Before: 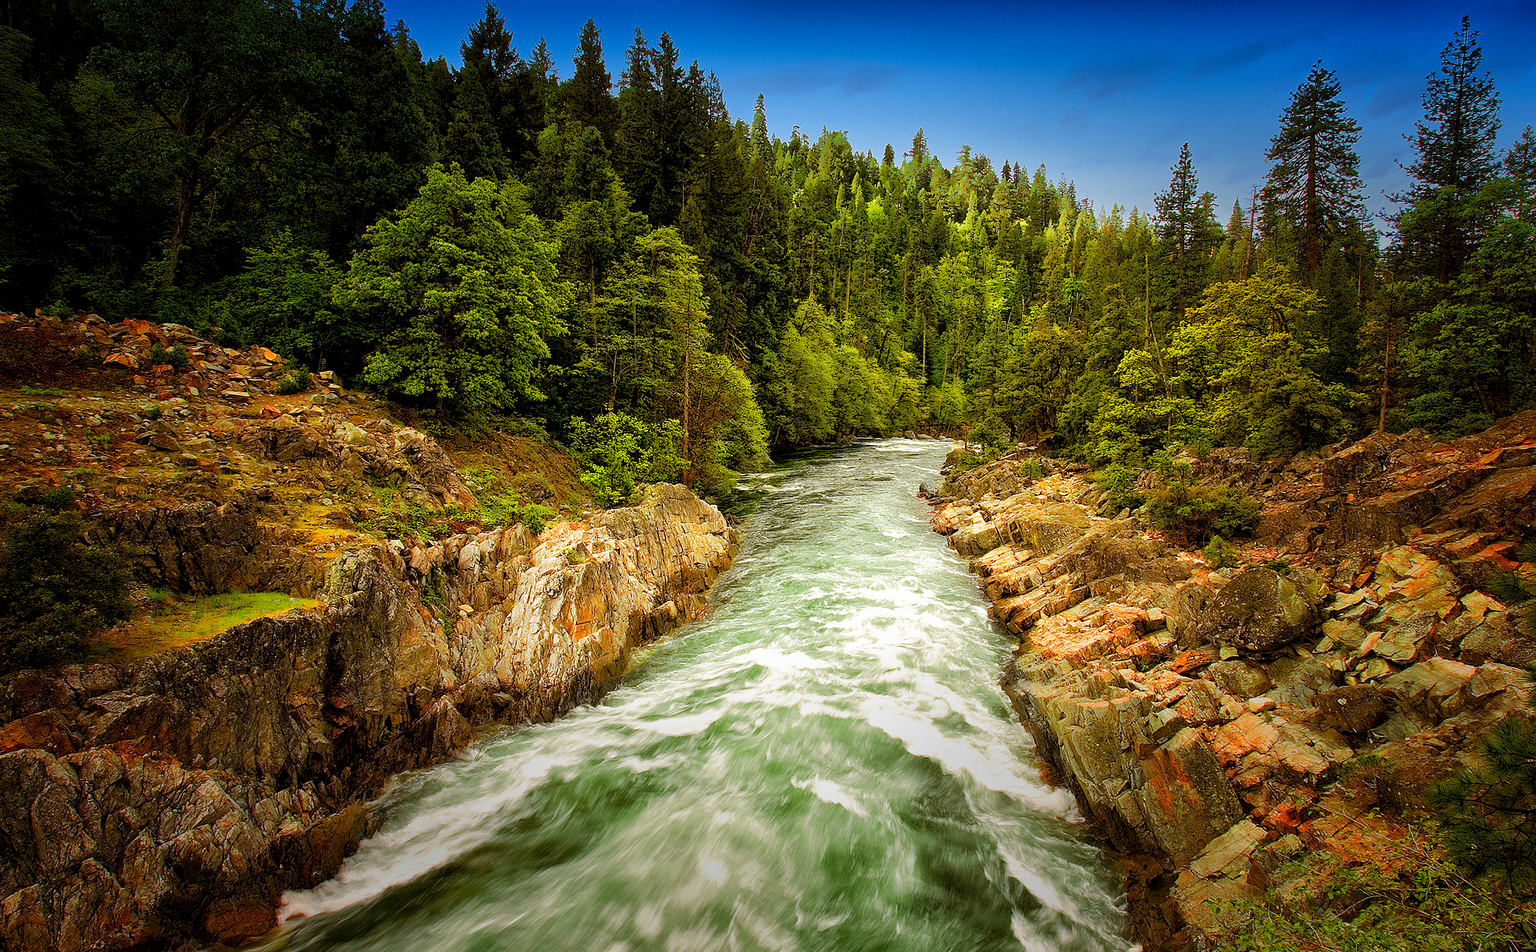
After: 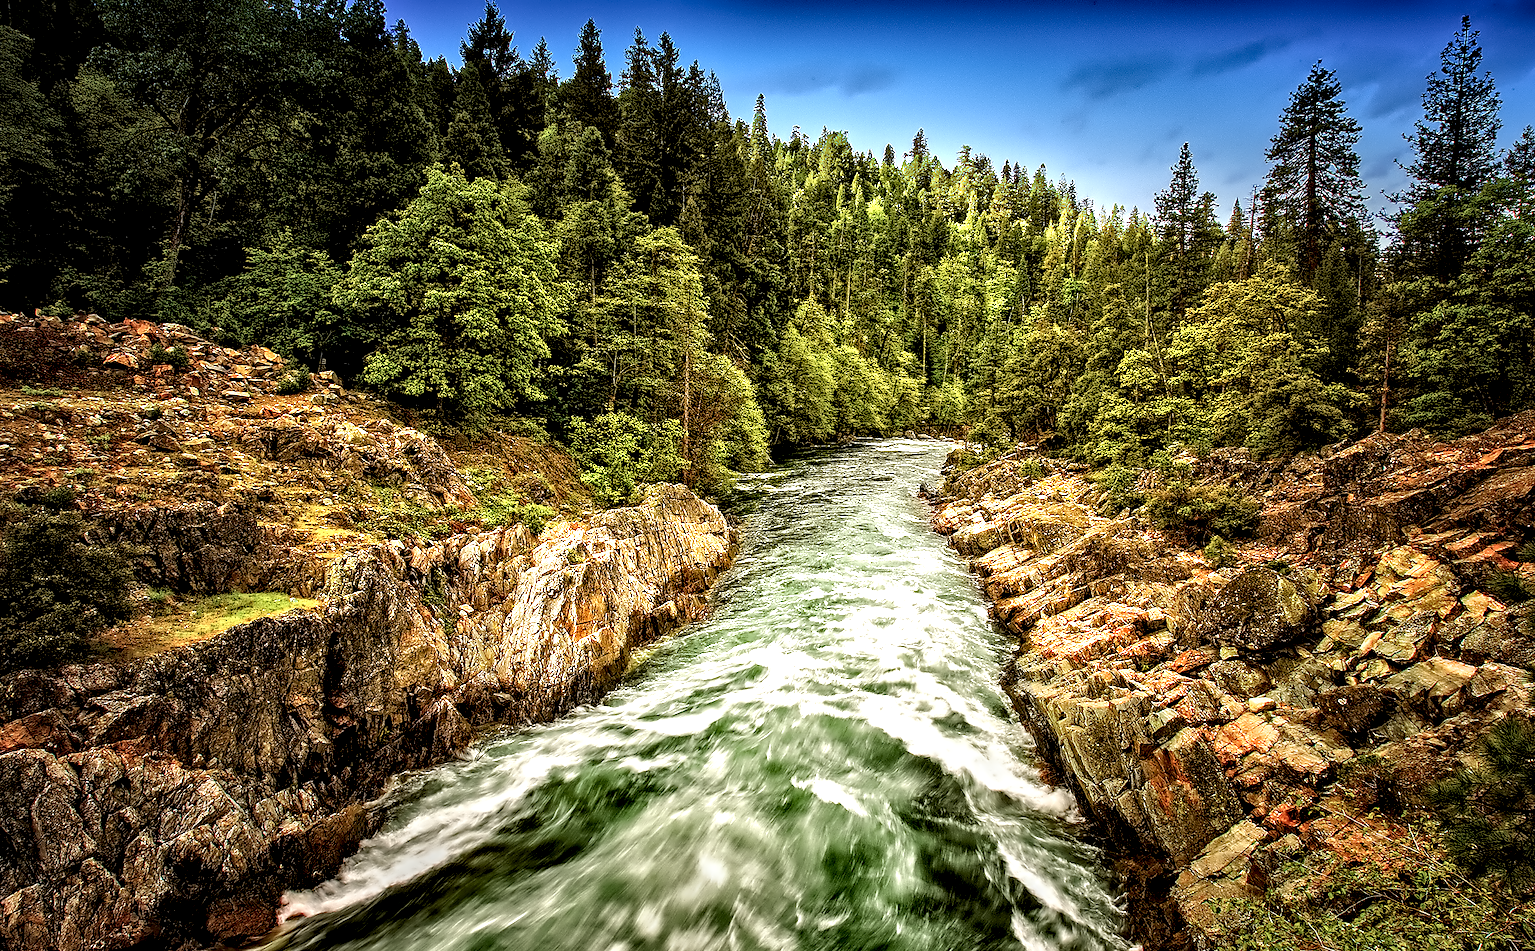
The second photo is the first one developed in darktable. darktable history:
local contrast: detail 203%
contrast equalizer: octaves 7, y [[0.5, 0.542, 0.583, 0.625, 0.667, 0.708], [0.5 ×6], [0.5 ×6], [0, 0.033, 0.067, 0.1, 0.133, 0.167], [0, 0.05, 0.1, 0.15, 0.2, 0.25]]
